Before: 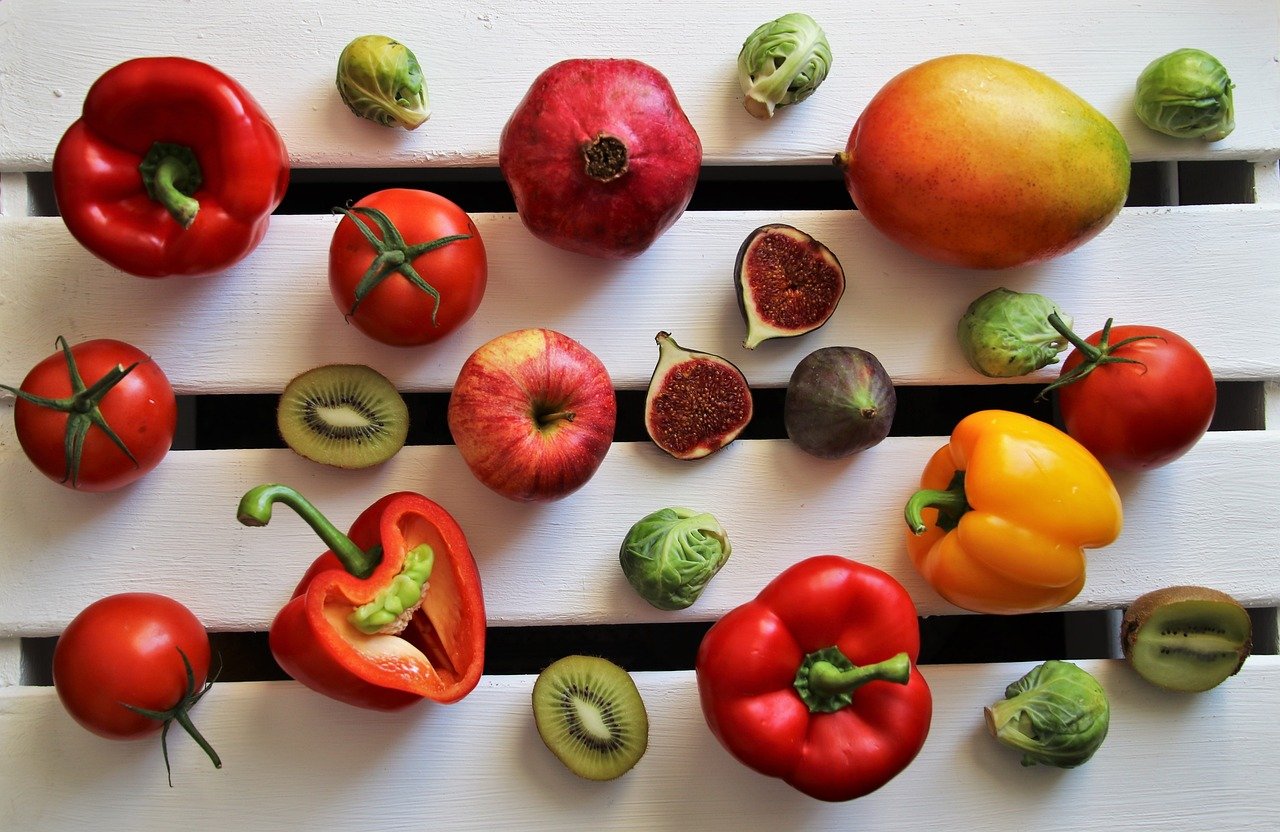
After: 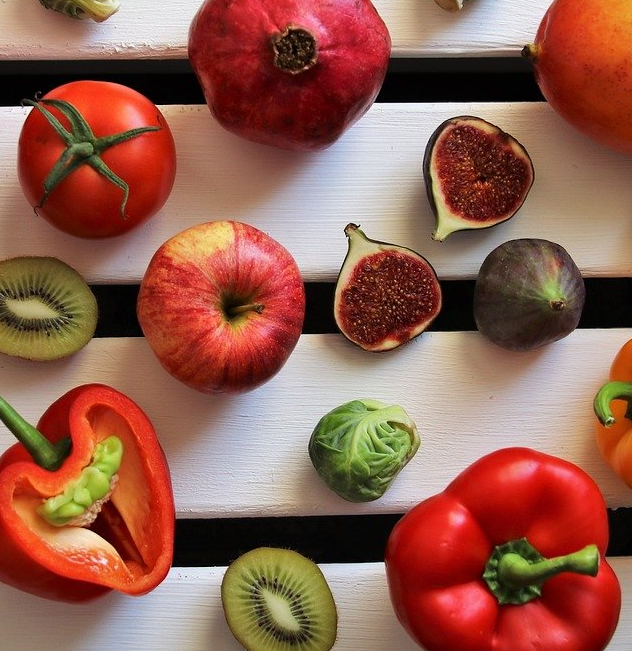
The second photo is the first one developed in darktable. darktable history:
crop and rotate: angle 0.02°, left 24.339%, top 13.067%, right 26.204%, bottom 8.553%
